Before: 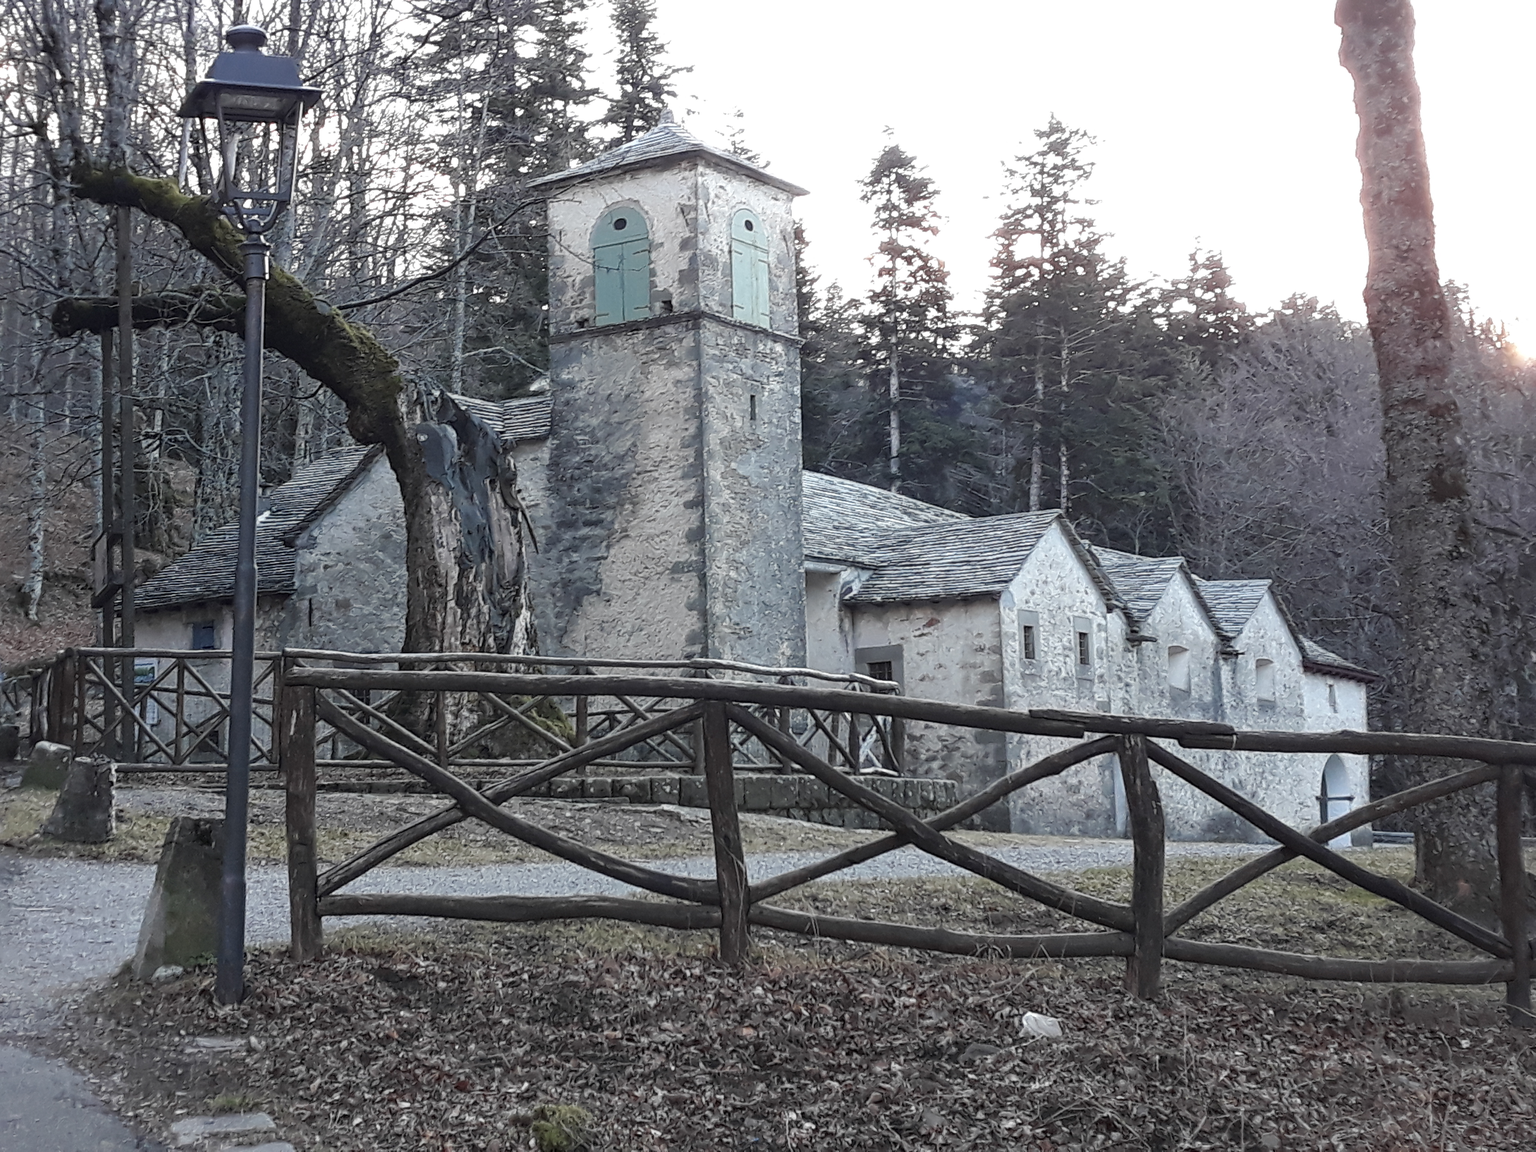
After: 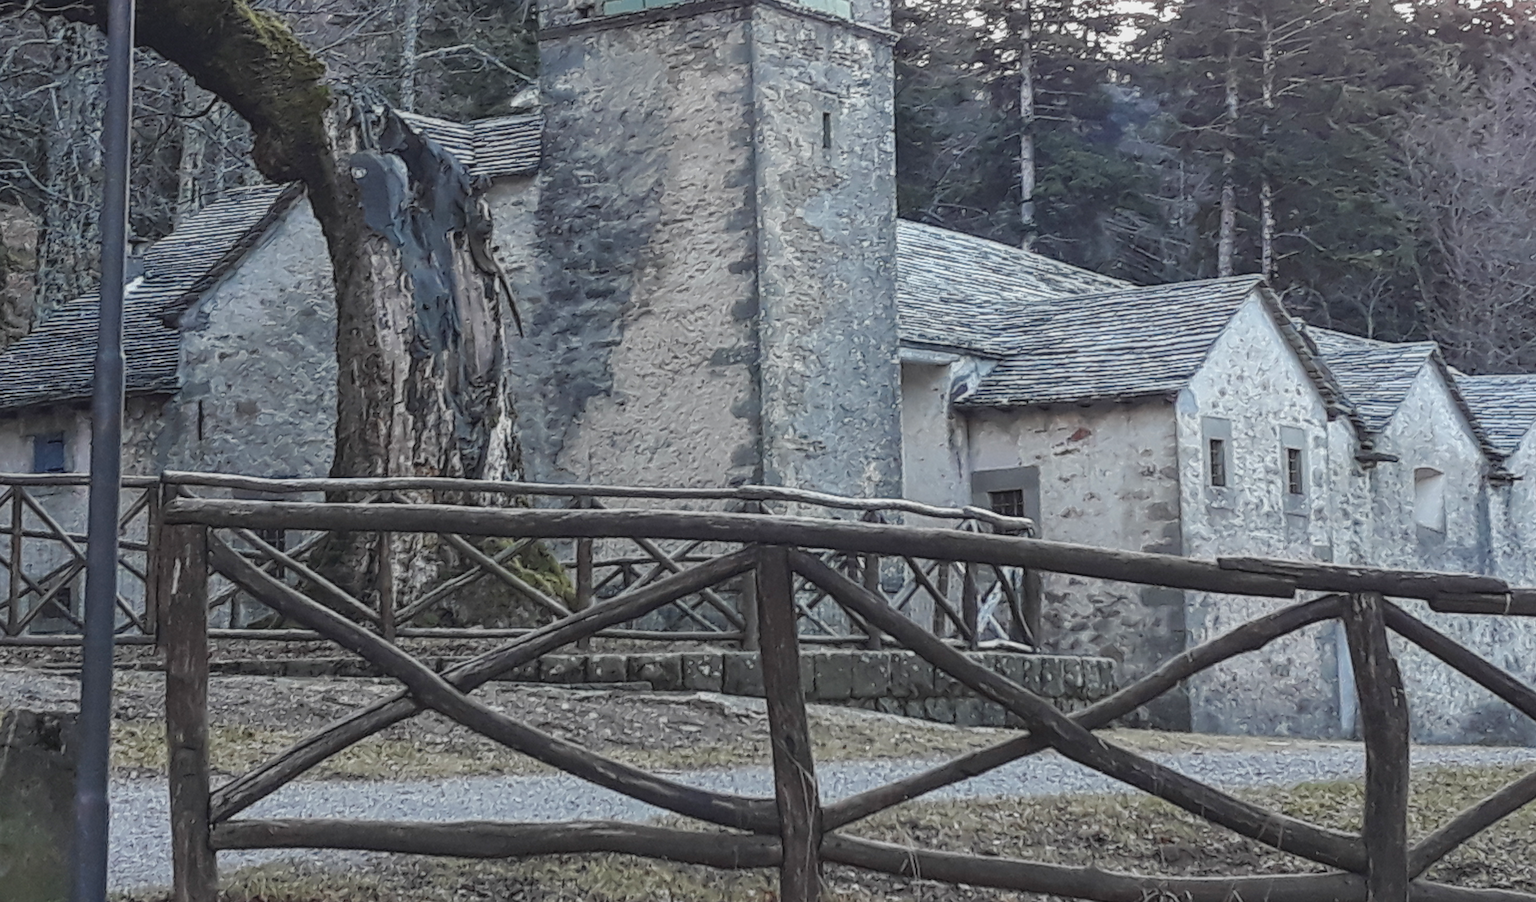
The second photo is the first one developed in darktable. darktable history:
contrast brightness saturation: contrast -0.193, saturation 0.187
local contrast: on, module defaults
crop: left 11.02%, top 27.4%, right 18.296%, bottom 17.239%
